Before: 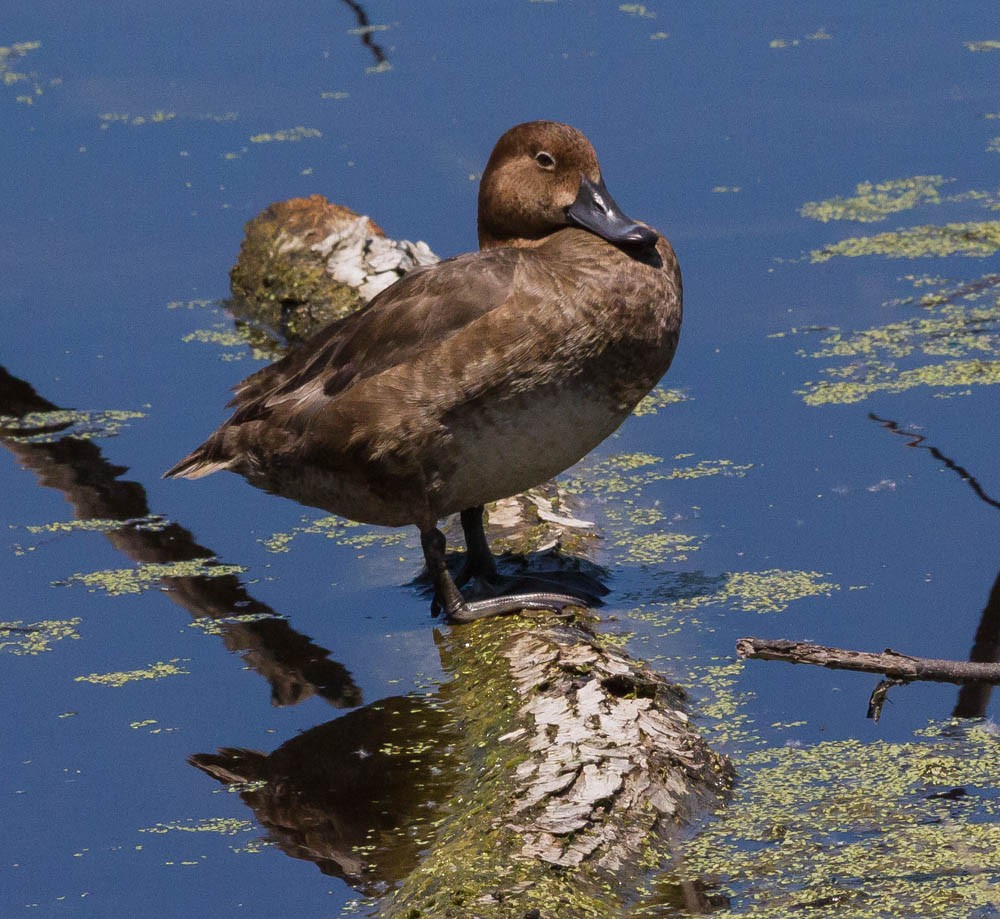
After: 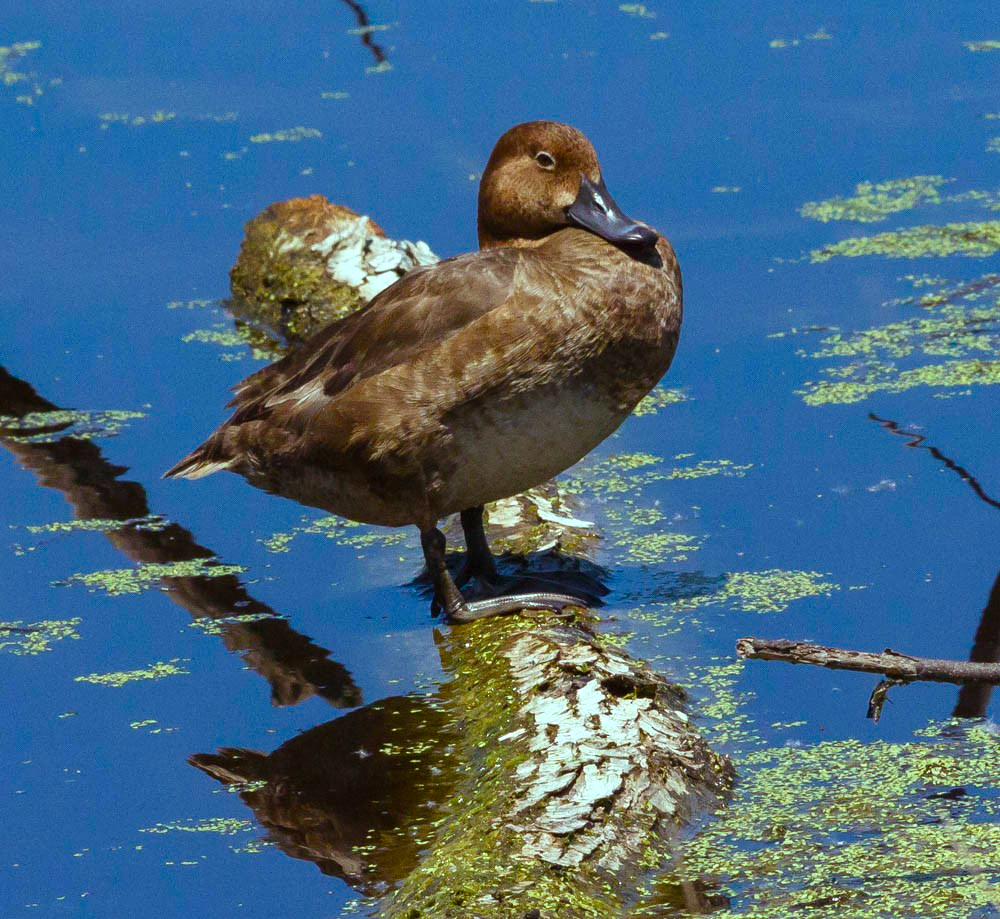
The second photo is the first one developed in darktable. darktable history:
color balance rgb: highlights gain › chroma 5.325%, highlights gain › hue 194.81°, perceptual saturation grading › global saturation -0.075%, perceptual saturation grading › highlights -19.674%, perceptual saturation grading › shadows 19.38%, perceptual brilliance grading › global brilliance 10.882%, global vibrance 40.517%
